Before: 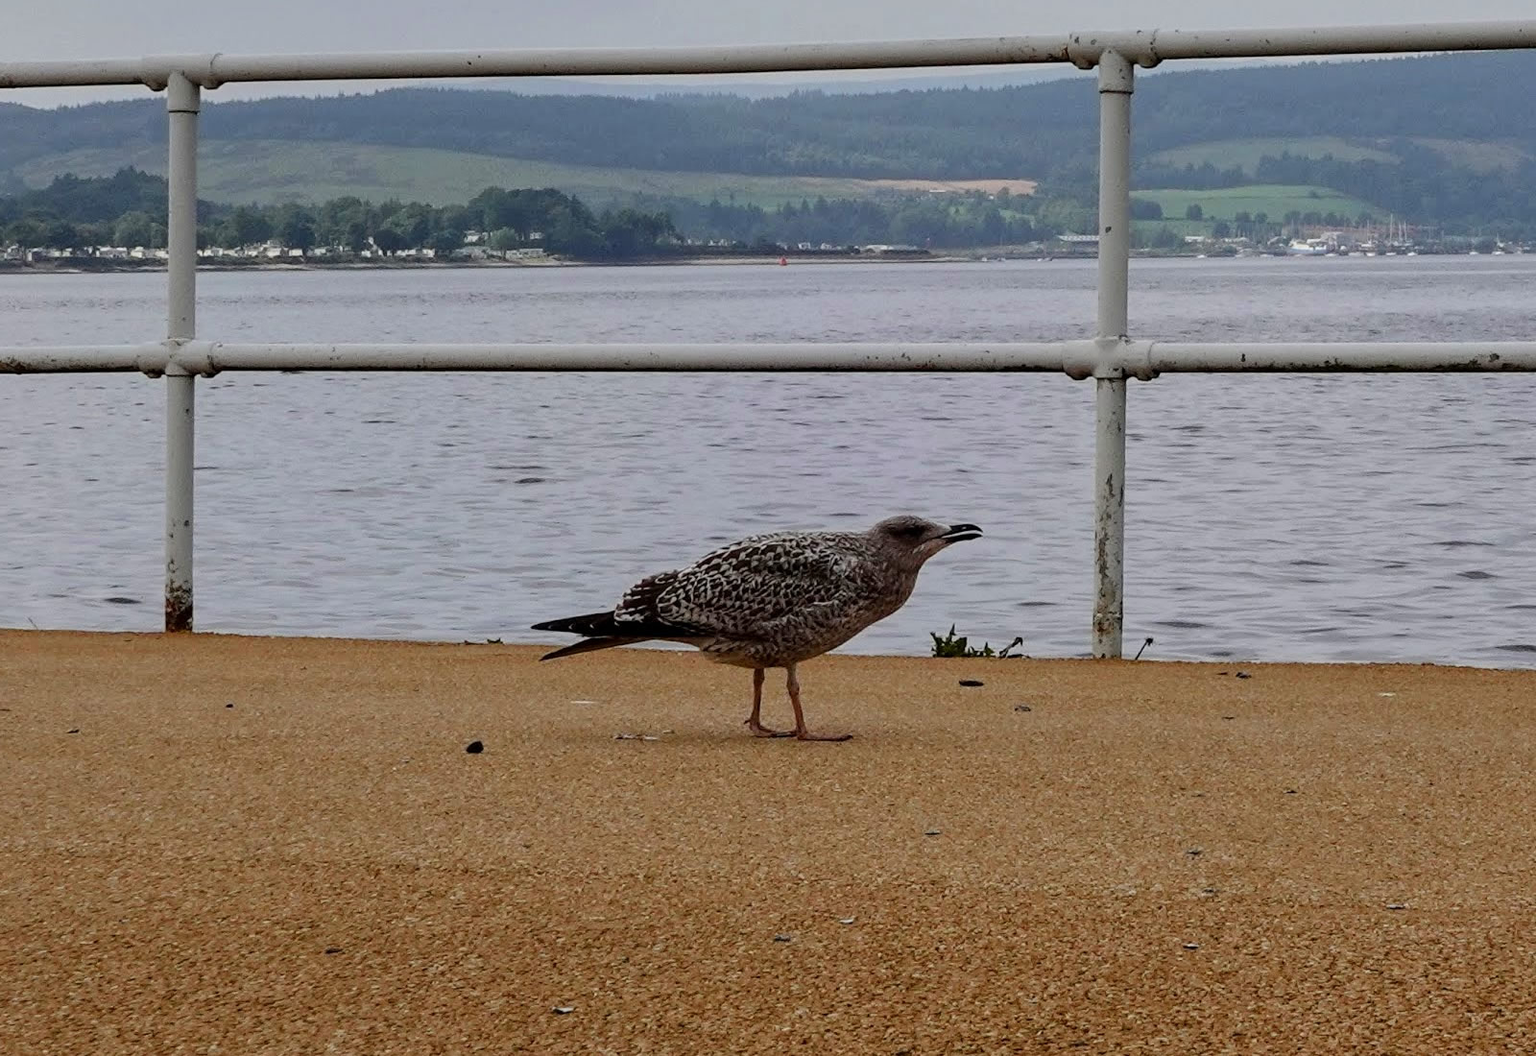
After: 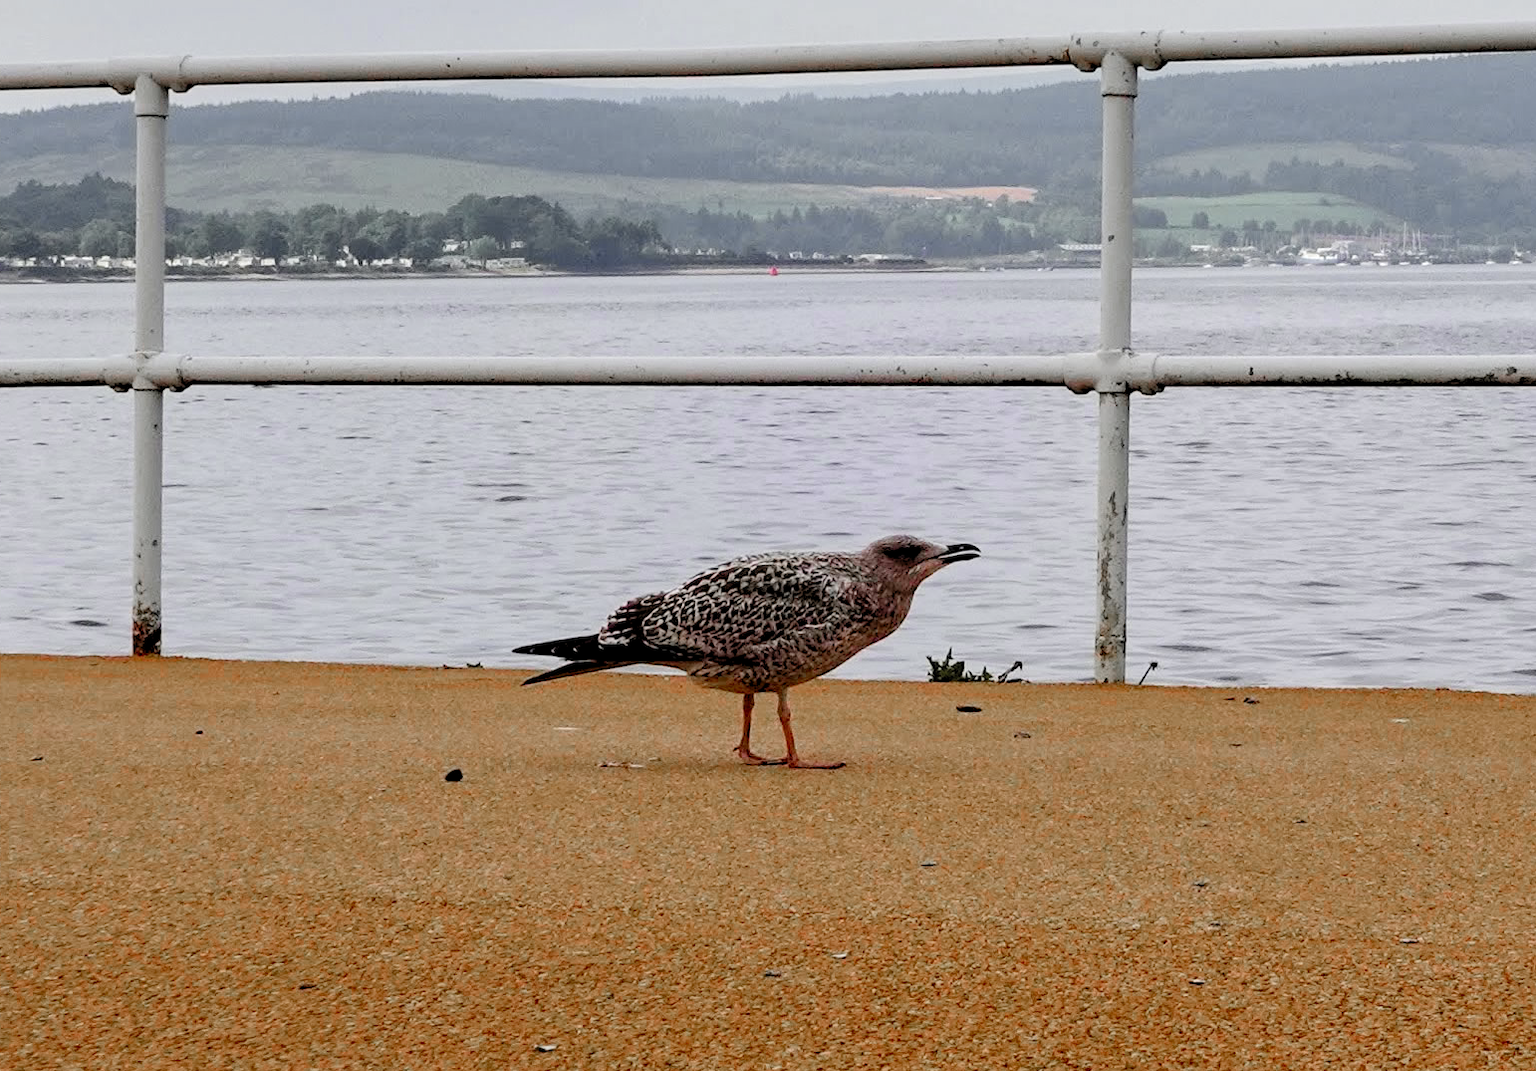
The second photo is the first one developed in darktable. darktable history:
crop and rotate: left 2.514%, right 1.085%, bottom 2.14%
levels: levels [0.044, 0.416, 0.908]
color zones: curves: ch0 [(0, 0.48) (0.209, 0.398) (0.305, 0.332) (0.429, 0.493) (0.571, 0.5) (0.714, 0.5) (0.857, 0.5) (1, 0.48)]; ch1 [(0, 0.736) (0.143, 0.625) (0.225, 0.371) (0.429, 0.256) (0.571, 0.241) (0.714, 0.213) (0.857, 0.48) (1, 0.736)]; ch2 [(0, 0.448) (0.143, 0.498) (0.286, 0.5) (0.429, 0.5) (0.571, 0.5) (0.714, 0.5) (0.857, 0.5) (1, 0.448)]
